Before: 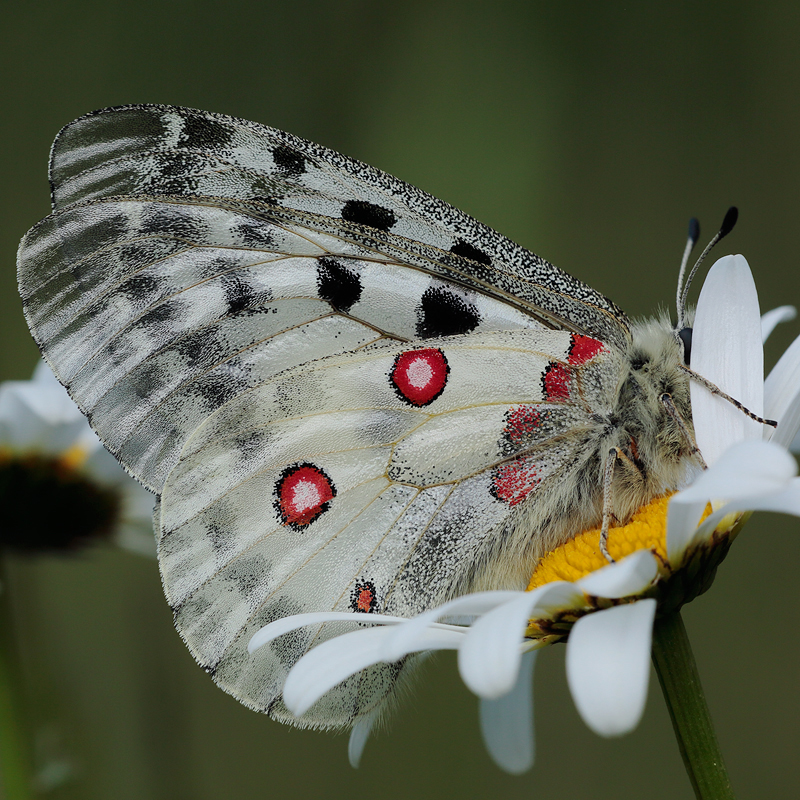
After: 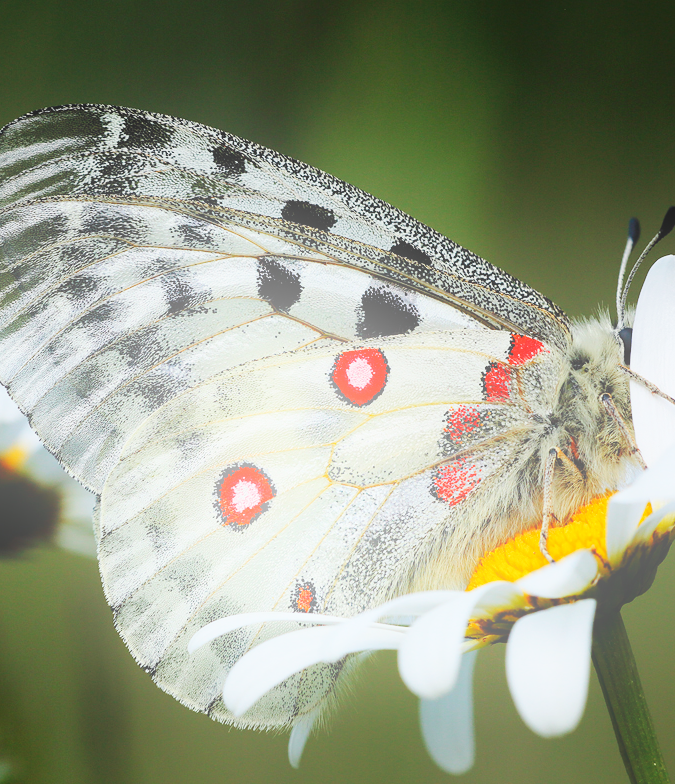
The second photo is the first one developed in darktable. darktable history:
bloom: on, module defaults
crop: left 7.598%, right 7.873%
base curve: curves: ch0 [(0, 0) (0.028, 0.03) (0.121, 0.232) (0.46, 0.748) (0.859, 0.968) (1, 1)], preserve colors none
